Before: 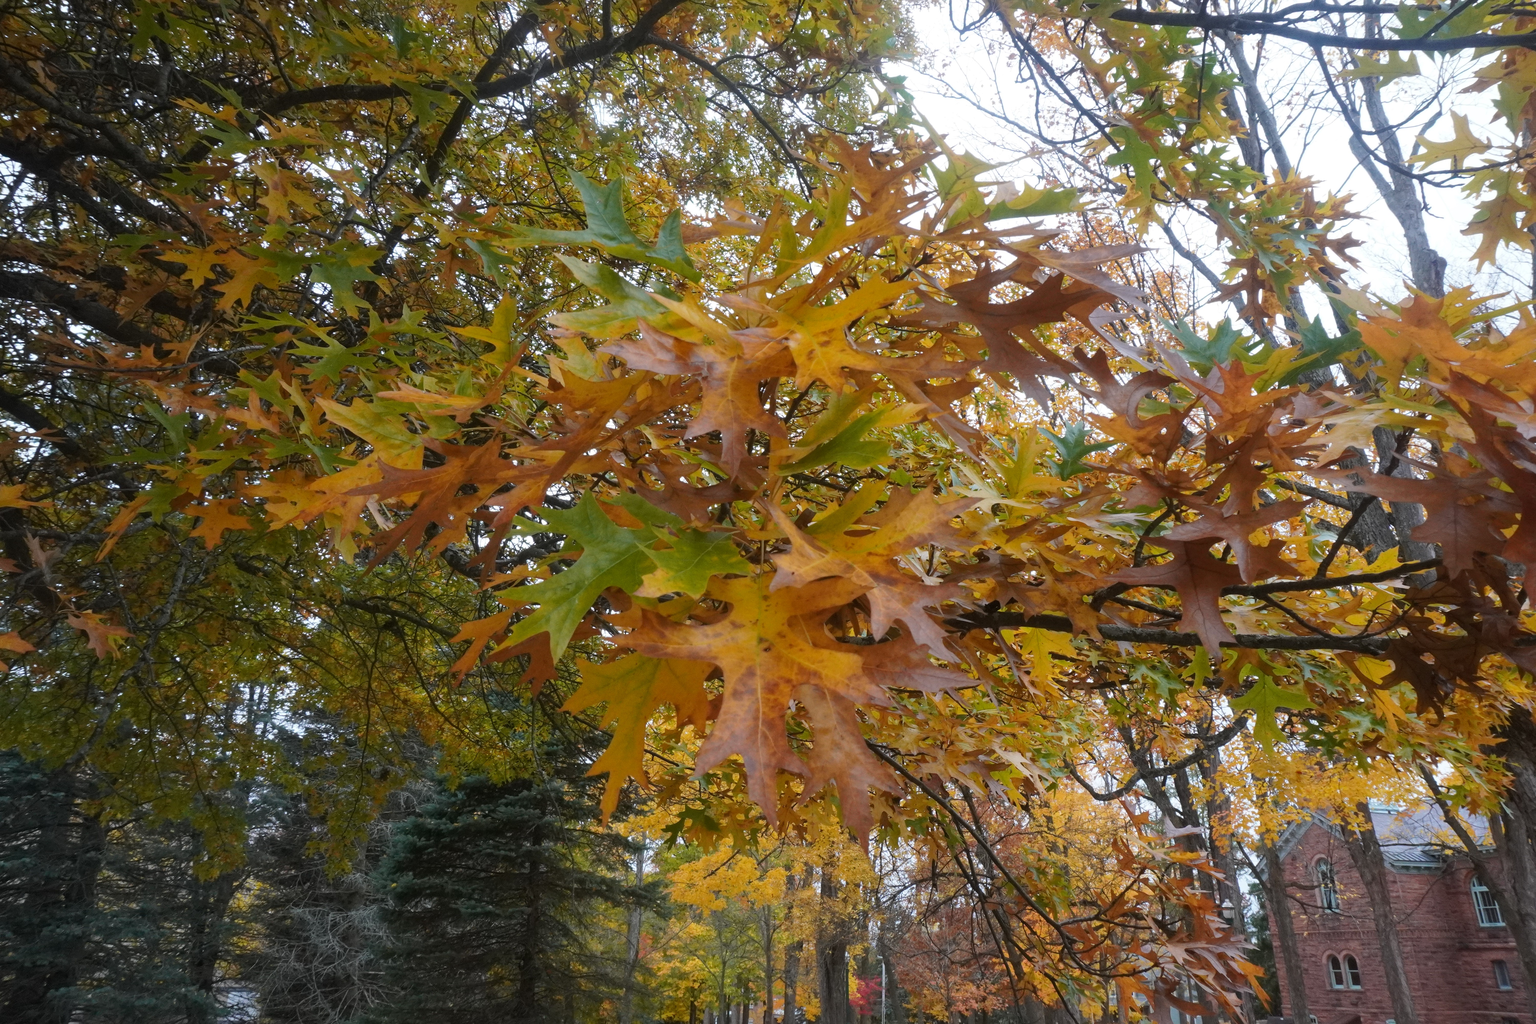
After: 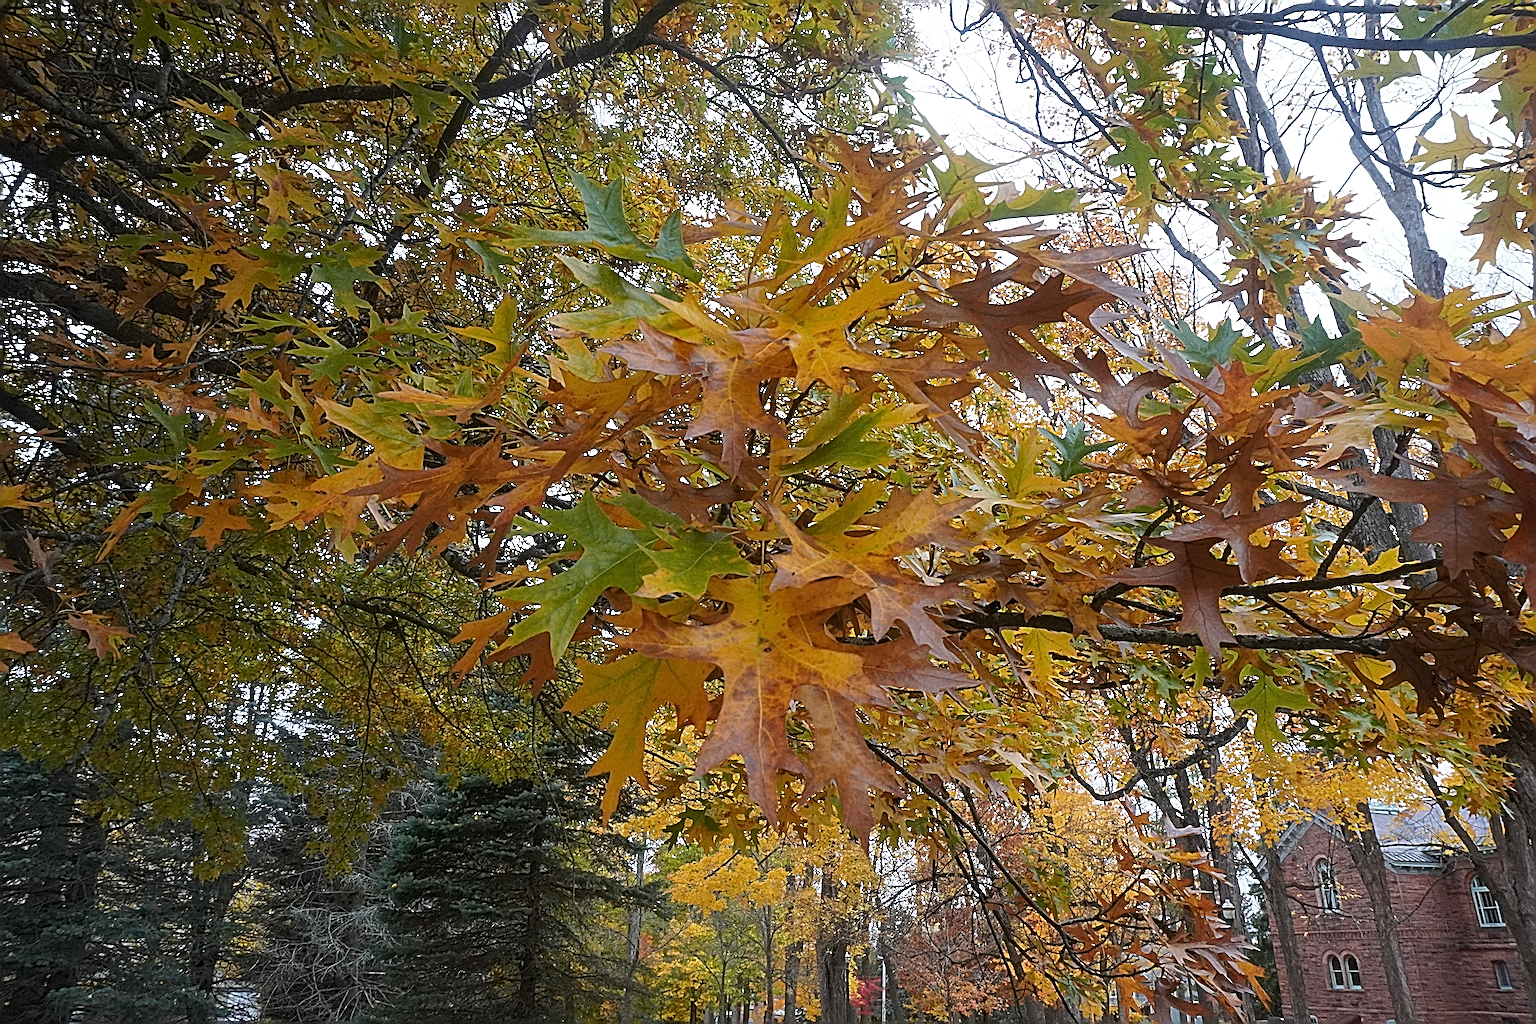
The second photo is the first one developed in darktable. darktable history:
sharpen: radius 6.296, amount 1.802, threshold 0.027
